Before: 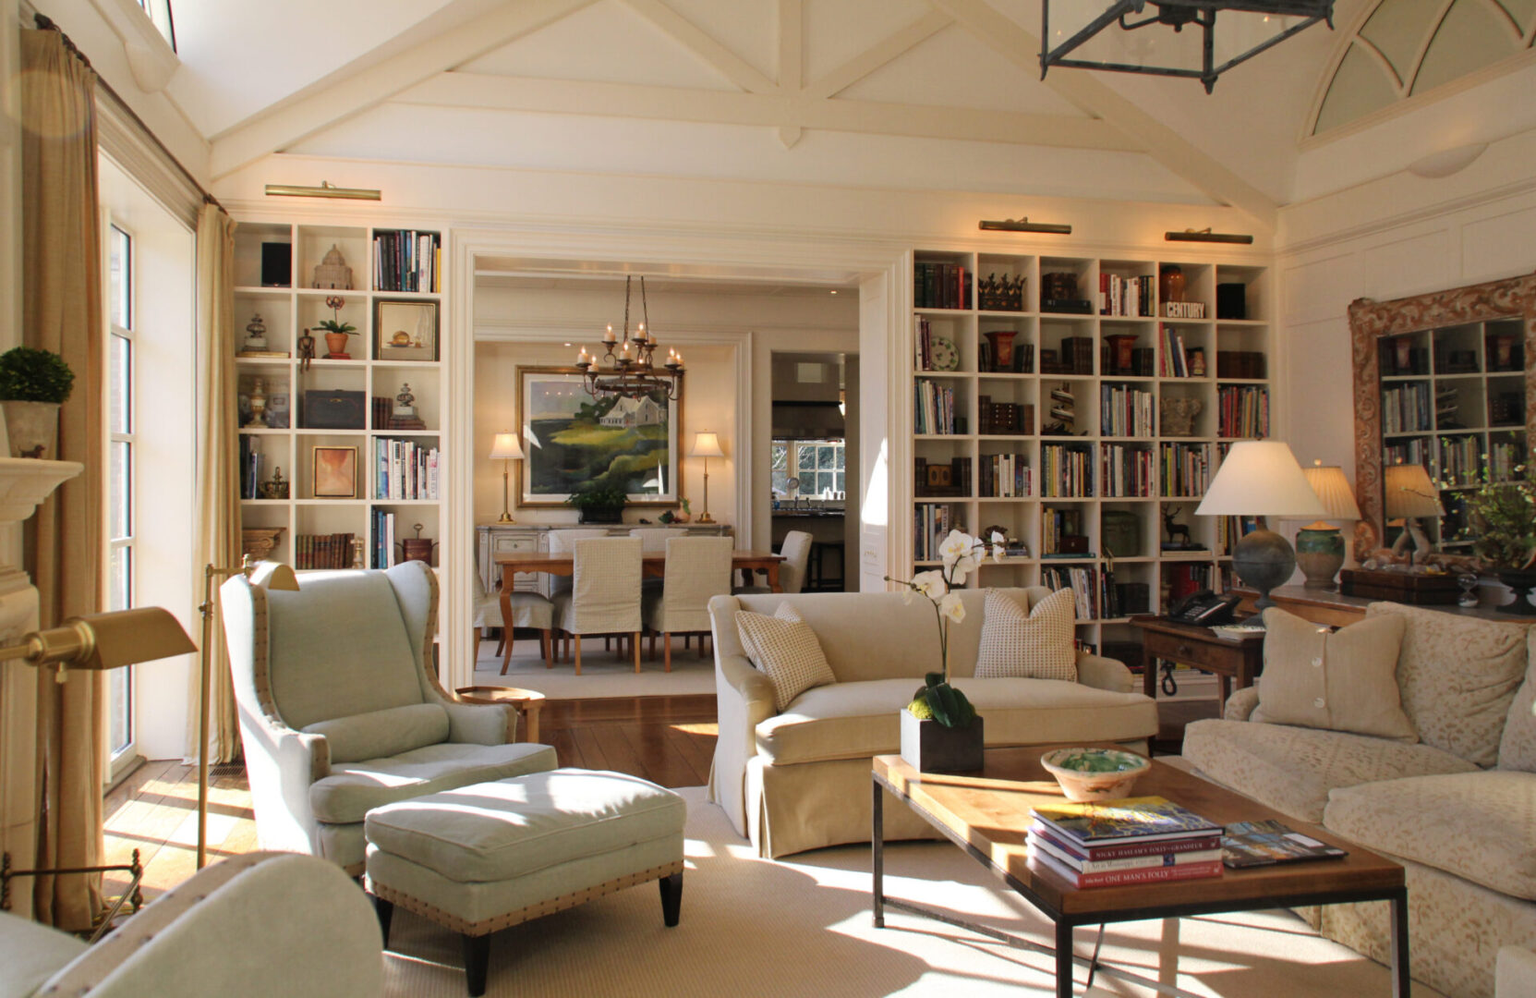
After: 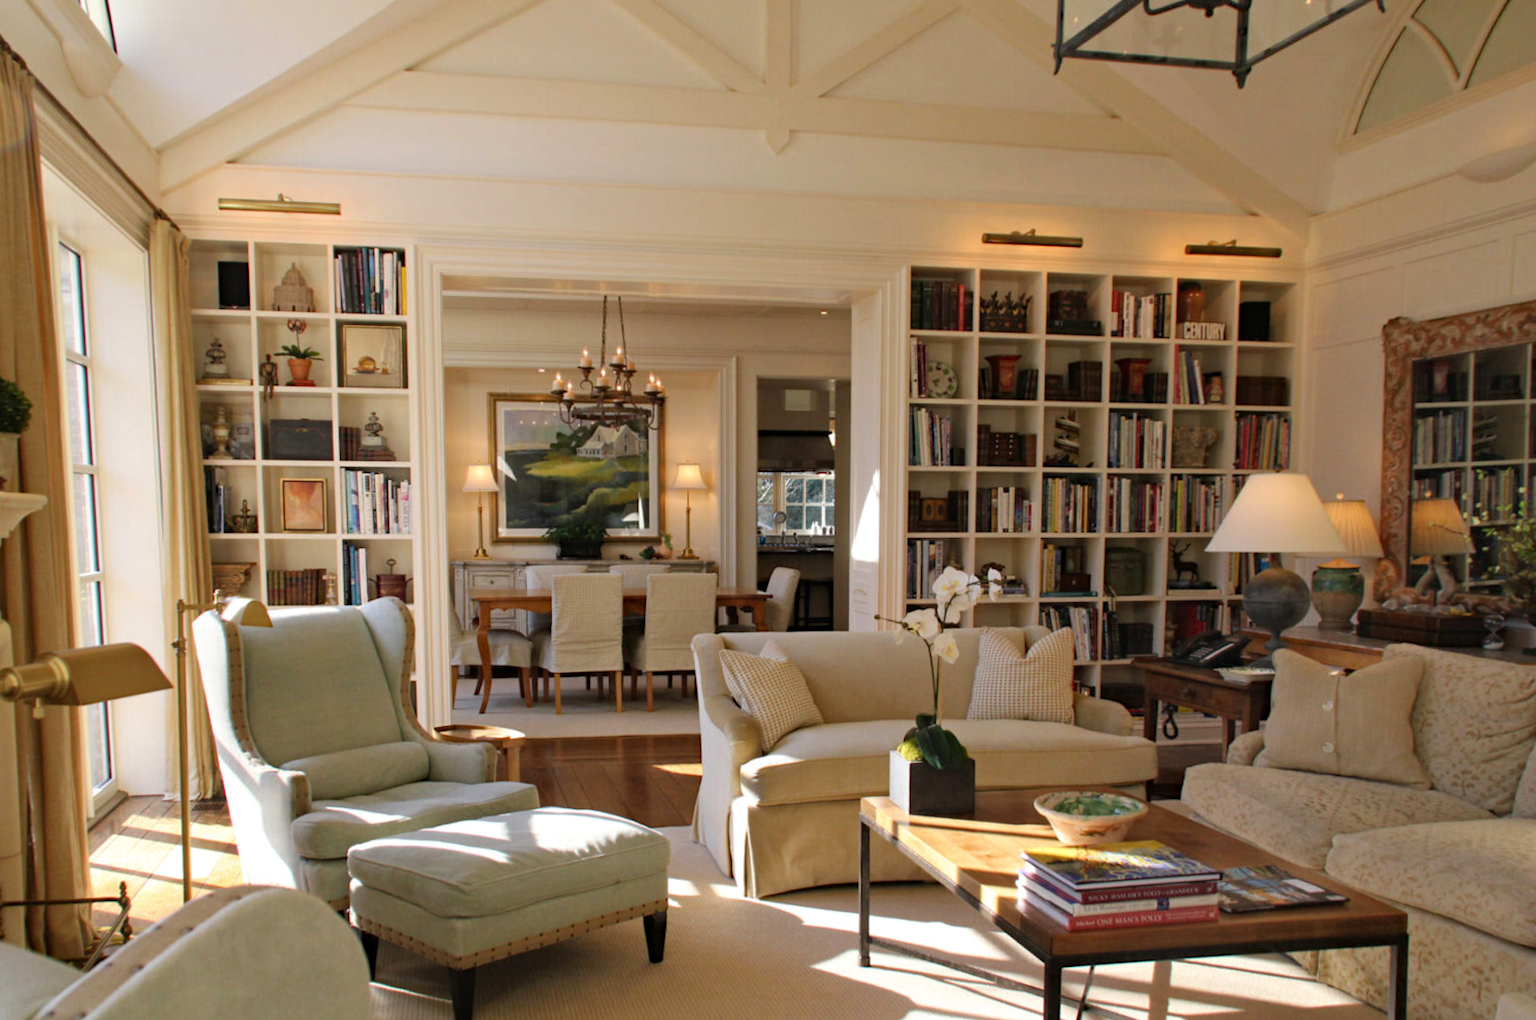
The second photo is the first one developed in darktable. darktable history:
haze removal: compatibility mode true, adaptive false
exposure: exposure 0.014 EV, compensate highlight preservation false
rotate and perspective: rotation 0.074°, lens shift (vertical) 0.096, lens shift (horizontal) -0.041, crop left 0.043, crop right 0.952, crop top 0.024, crop bottom 0.979
